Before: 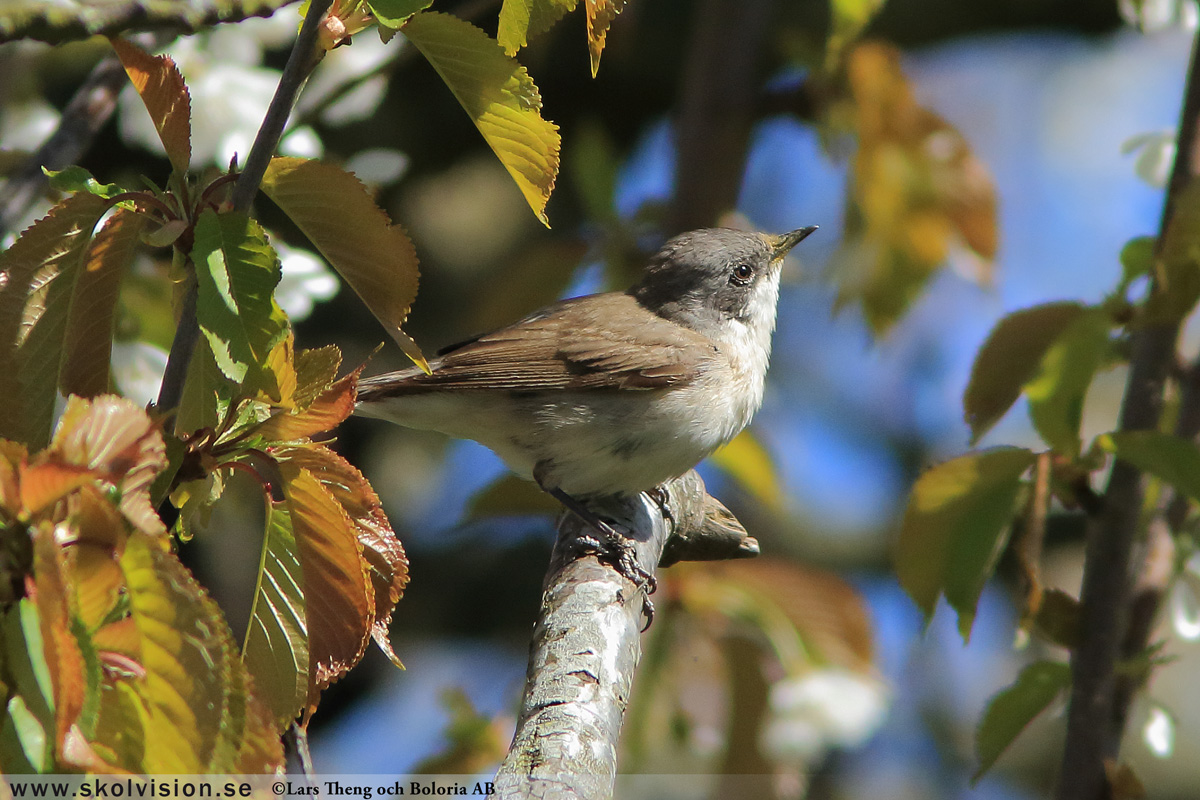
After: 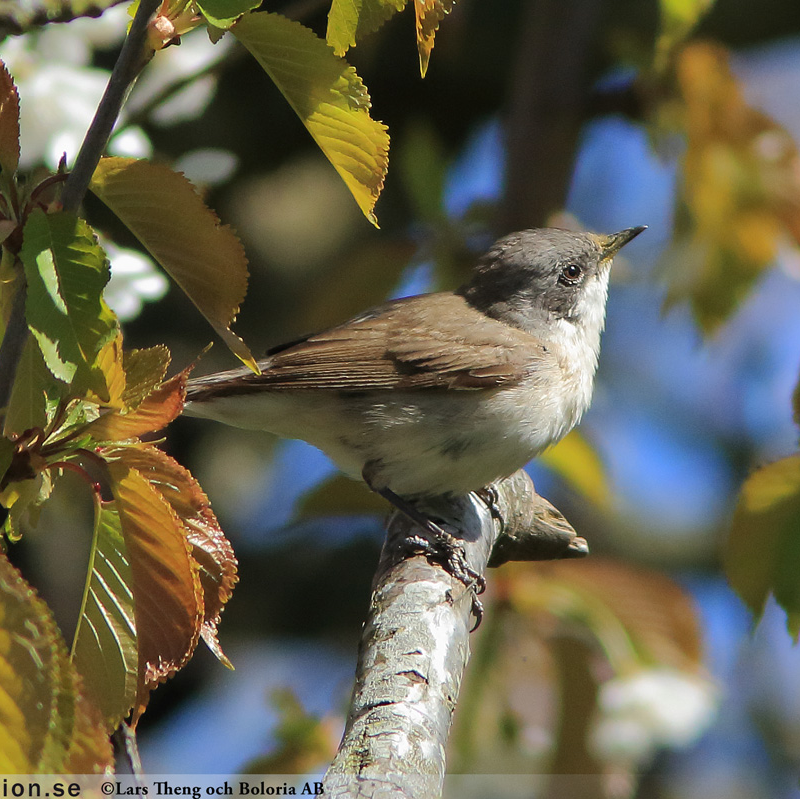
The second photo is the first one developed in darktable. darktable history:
crop and rotate: left 14.317%, right 18.996%
